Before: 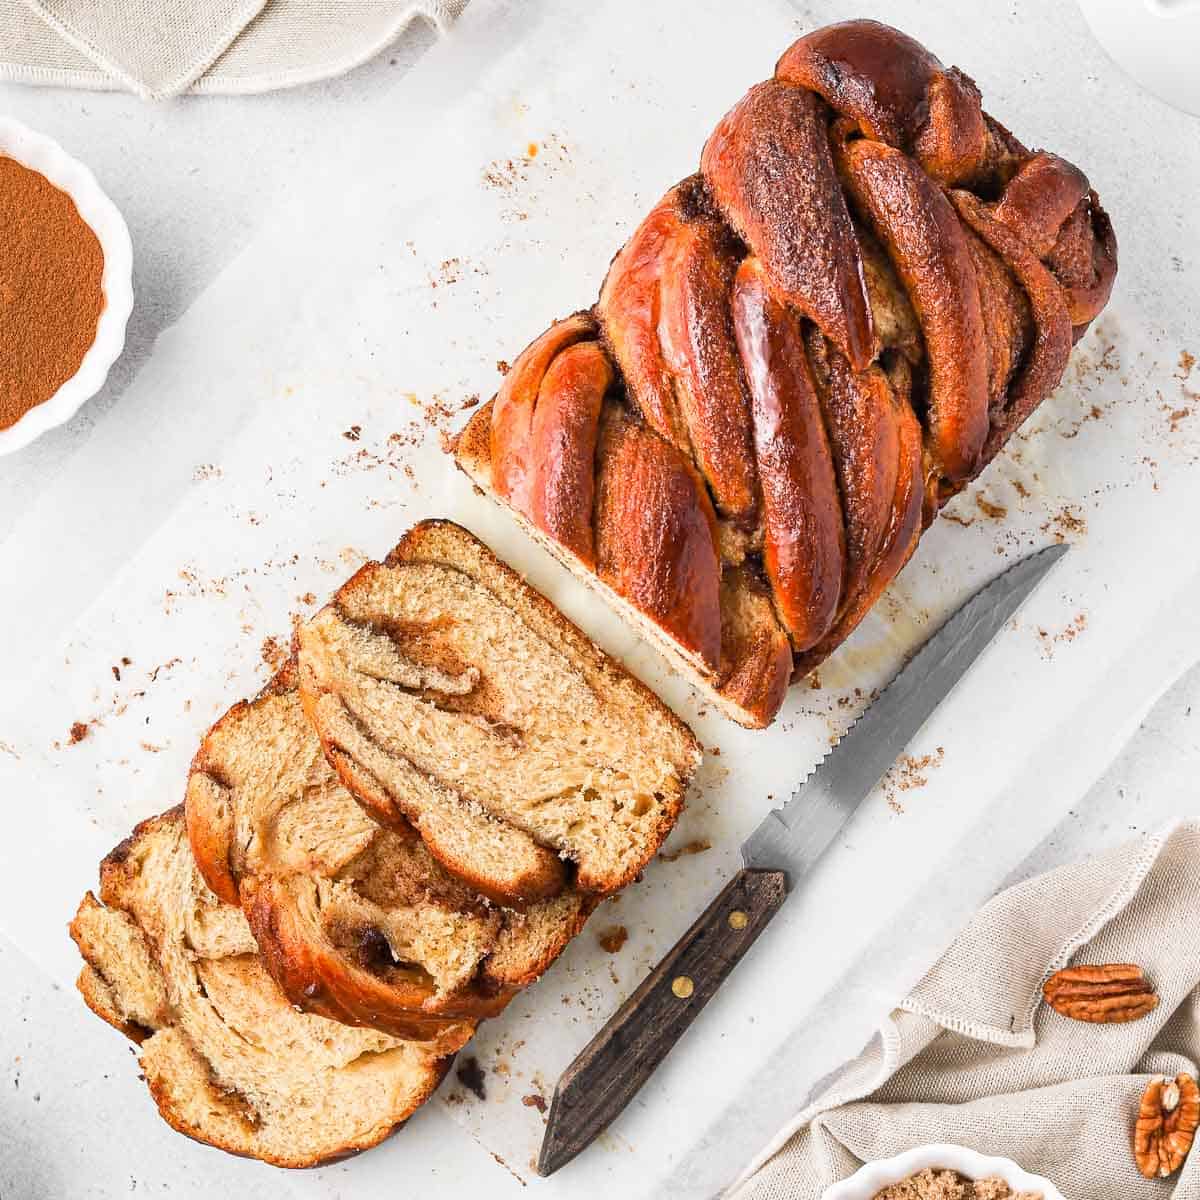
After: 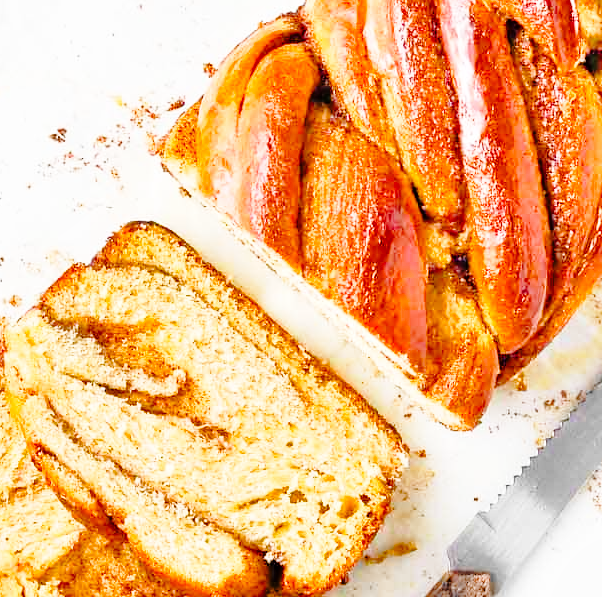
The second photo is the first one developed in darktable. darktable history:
tone equalizer: -7 EV 0.144 EV, -6 EV 0.577 EV, -5 EV 1.13 EV, -4 EV 1.33 EV, -3 EV 1.18 EV, -2 EV 0.6 EV, -1 EV 0.152 EV, mask exposure compensation -0.502 EV
color balance rgb: power › hue 211.95°, linear chroma grading › global chroma 15.57%, perceptual saturation grading › global saturation 20%, perceptual saturation grading › highlights -24.91%, perceptual saturation grading › shadows 25.245%
crop: left 24.527%, top 24.845%, right 25.305%, bottom 25.386%
base curve: curves: ch0 [(0, 0) (0.028, 0.03) (0.121, 0.232) (0.46, 0.748) (0.859, 0.968) (1, 1)], preserve colors none
